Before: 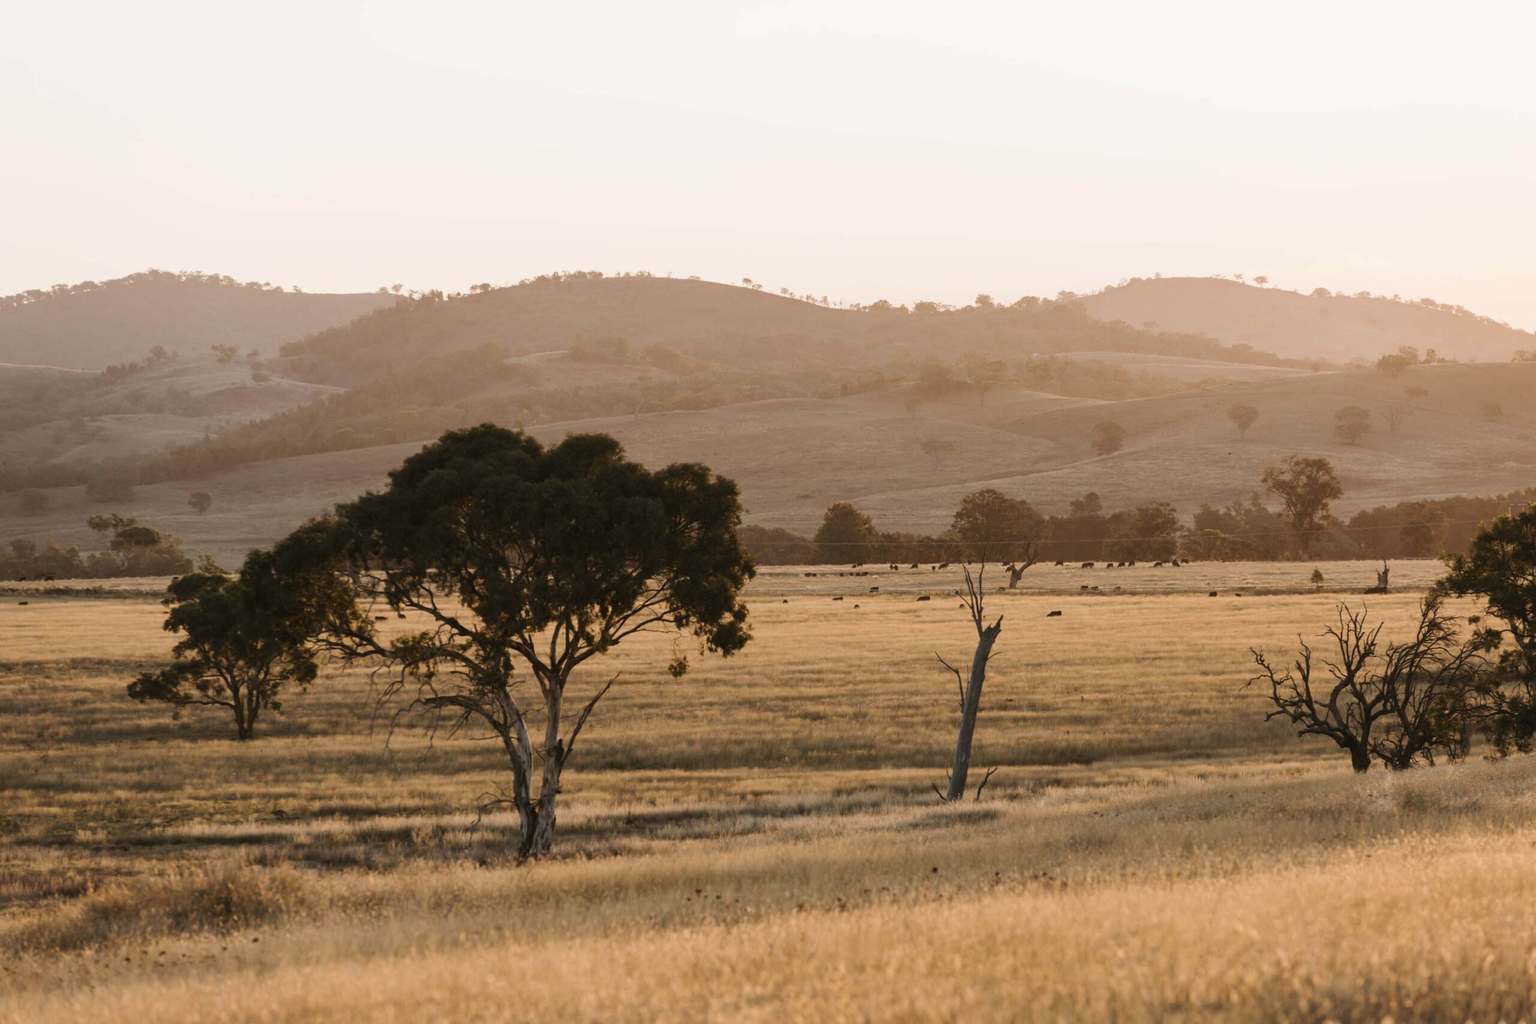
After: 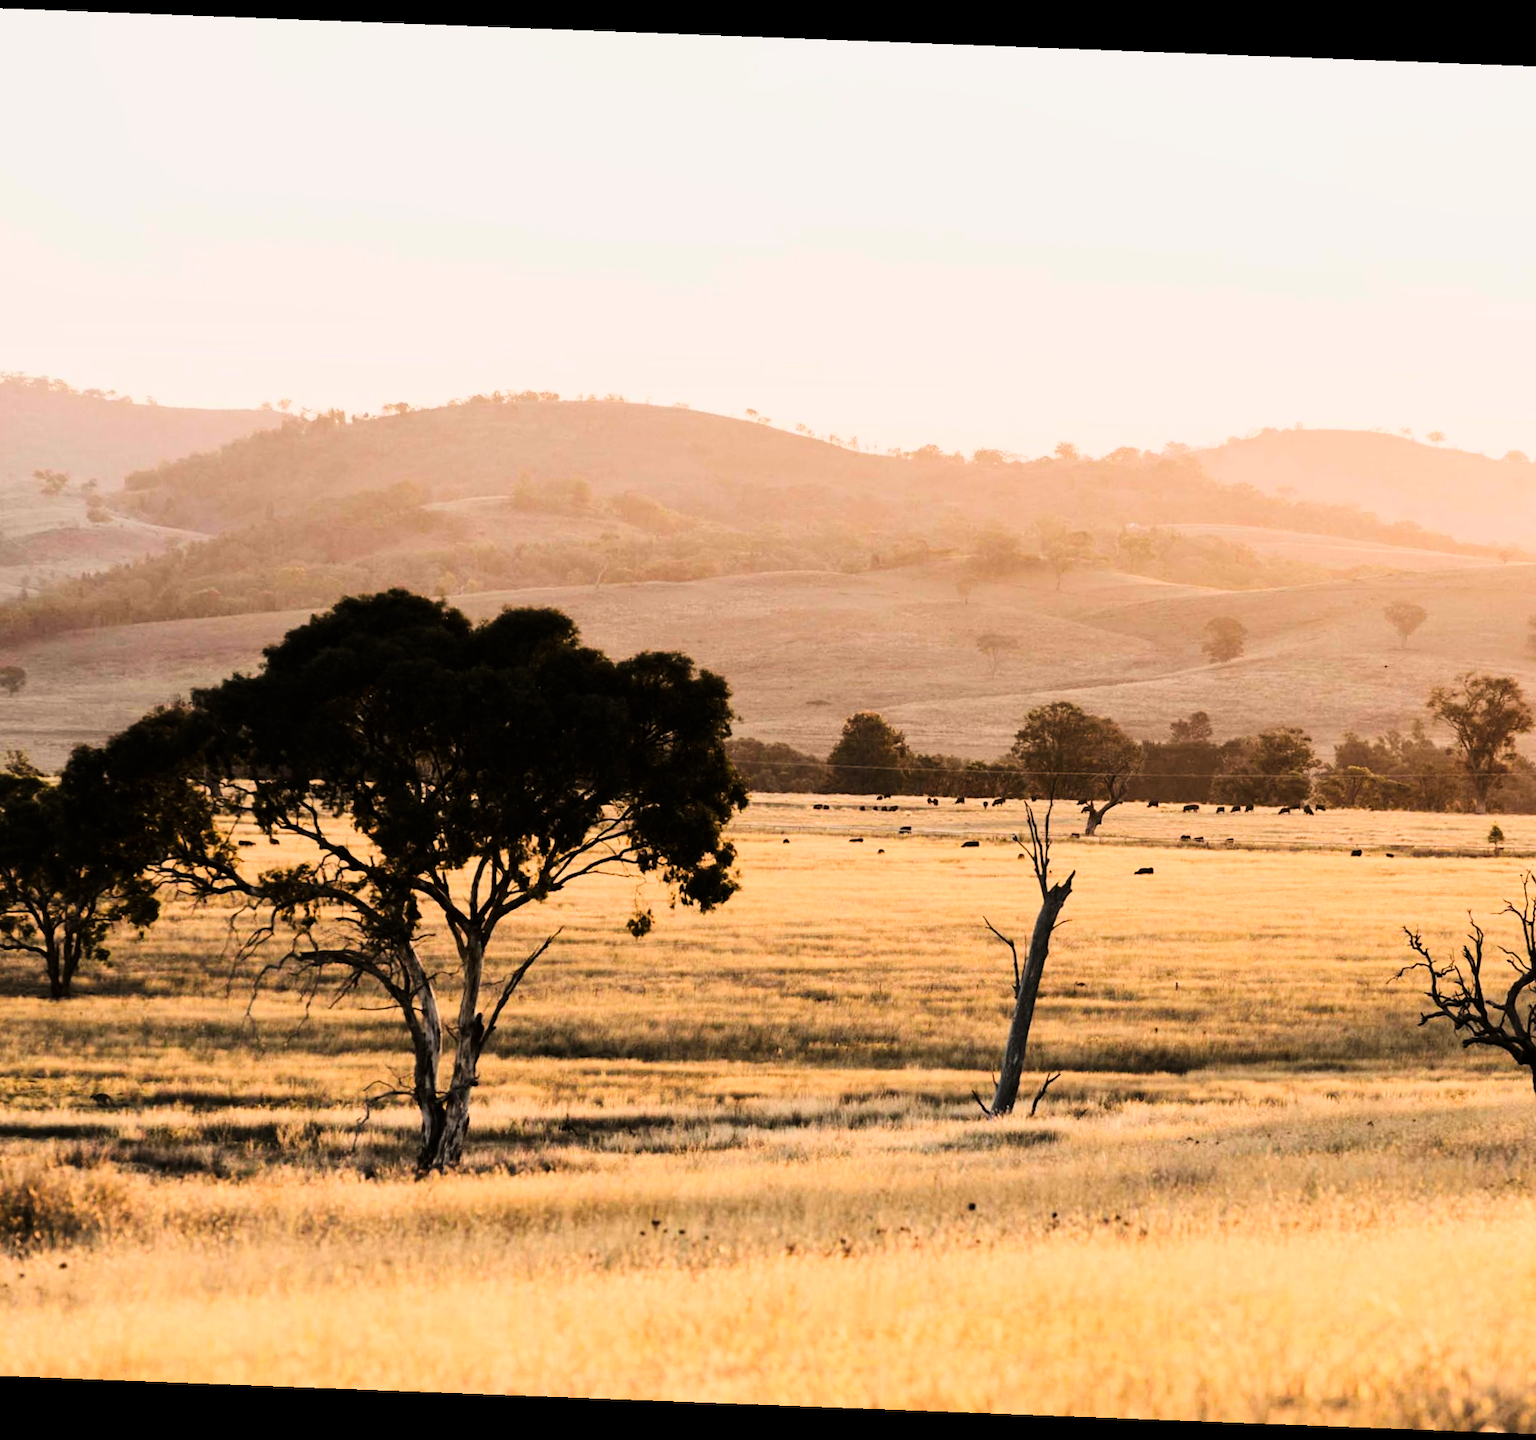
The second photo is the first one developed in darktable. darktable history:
contrast brightness saturation: contrast 0.14
rotate and perspective: rotation 2.17°, automatic cropping off
graduated density: rotation -0.352°, offset 57.64
tone curve: curves: ch0 [(0, 0) (0.004, 0) (0.133, 0.071) (0.325, 0.456) (0.832, 0.957) (1, 1)], color space Lab, linked channels, preserve colors none
crop: left 13.443%, right 13.31%
